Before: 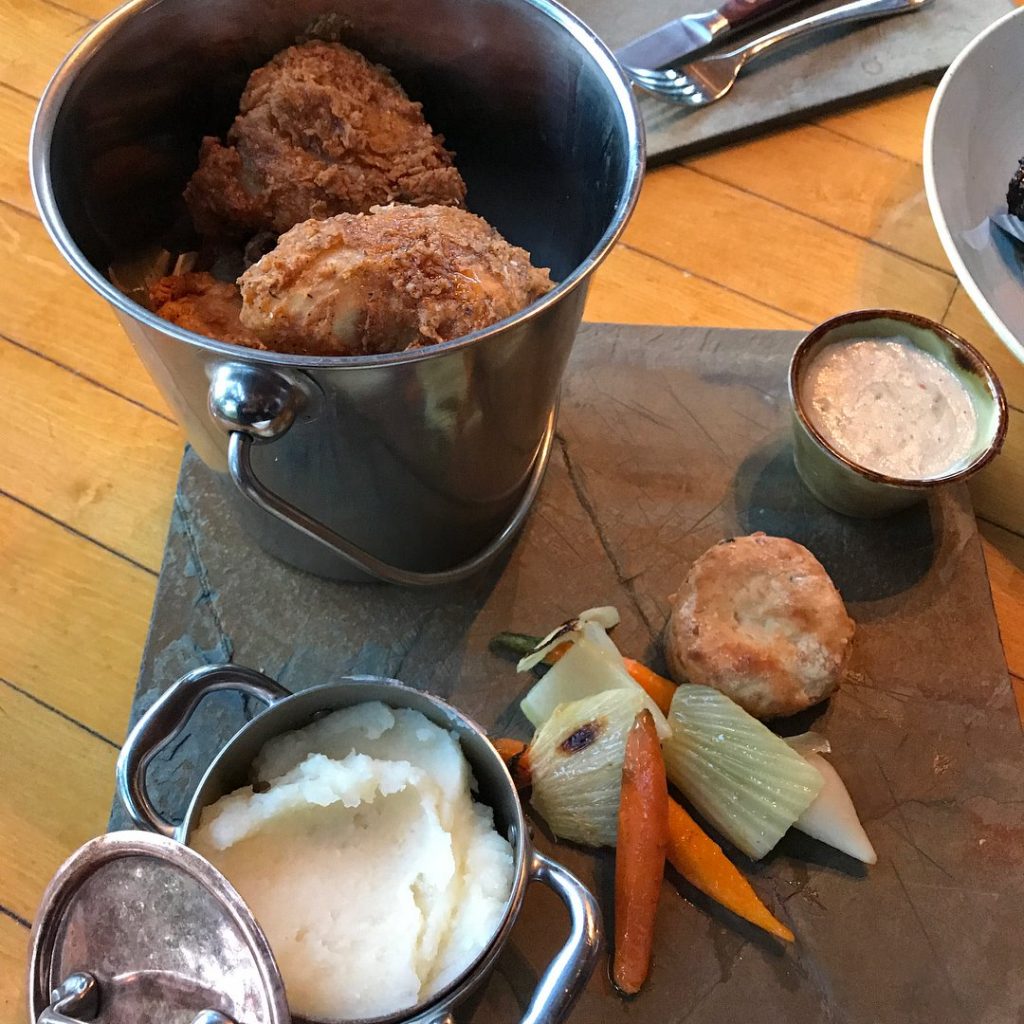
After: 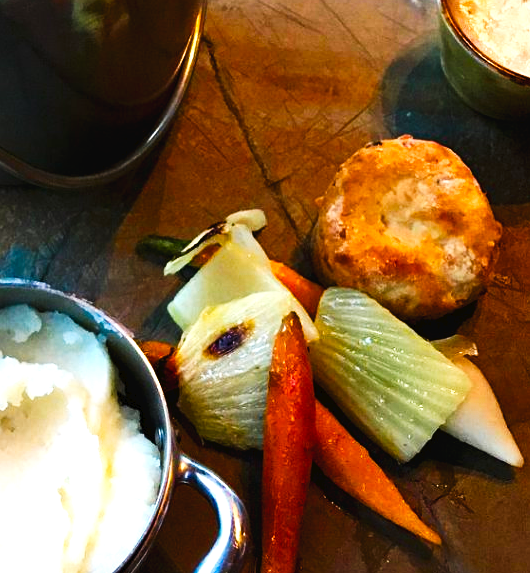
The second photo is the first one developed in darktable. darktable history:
exposure: black level correction 0.001, exposure 0.191 EV, compensate highlight preservation false
crop: left 34.479%, top 38.822%, right 13.718%, bottom 5.172%
color balance rgb: linear chroma grading › global chroma 9%, perceptual saturation grading › global saturation 36%, perceptual saturation grading › shadows 35%, perceptual brilliance grading › global brilliance 15%, perceptual brilliance grading › shadows -35%, global vibrance 15%
tone curve: curves: ch0 [(0, 0) (0.003, 0.025) (0.011, 0.025) (0.025, 0.025) (0.044, 0.026) (0.069, 0.033) (0.1, 0.053) (0.136, 0.078) (0.177, 0.108) (0.224, 0.153) (0.277, 0.213) (0.335, 0.286) (0.399, 0.372) (0.468, 0.467) (0.543, 0.565) (0.623, 0.675) (0.709, 0.775) (0.801, 0.863) (0.898, 0.936) (1, 1)], preserve colors none
